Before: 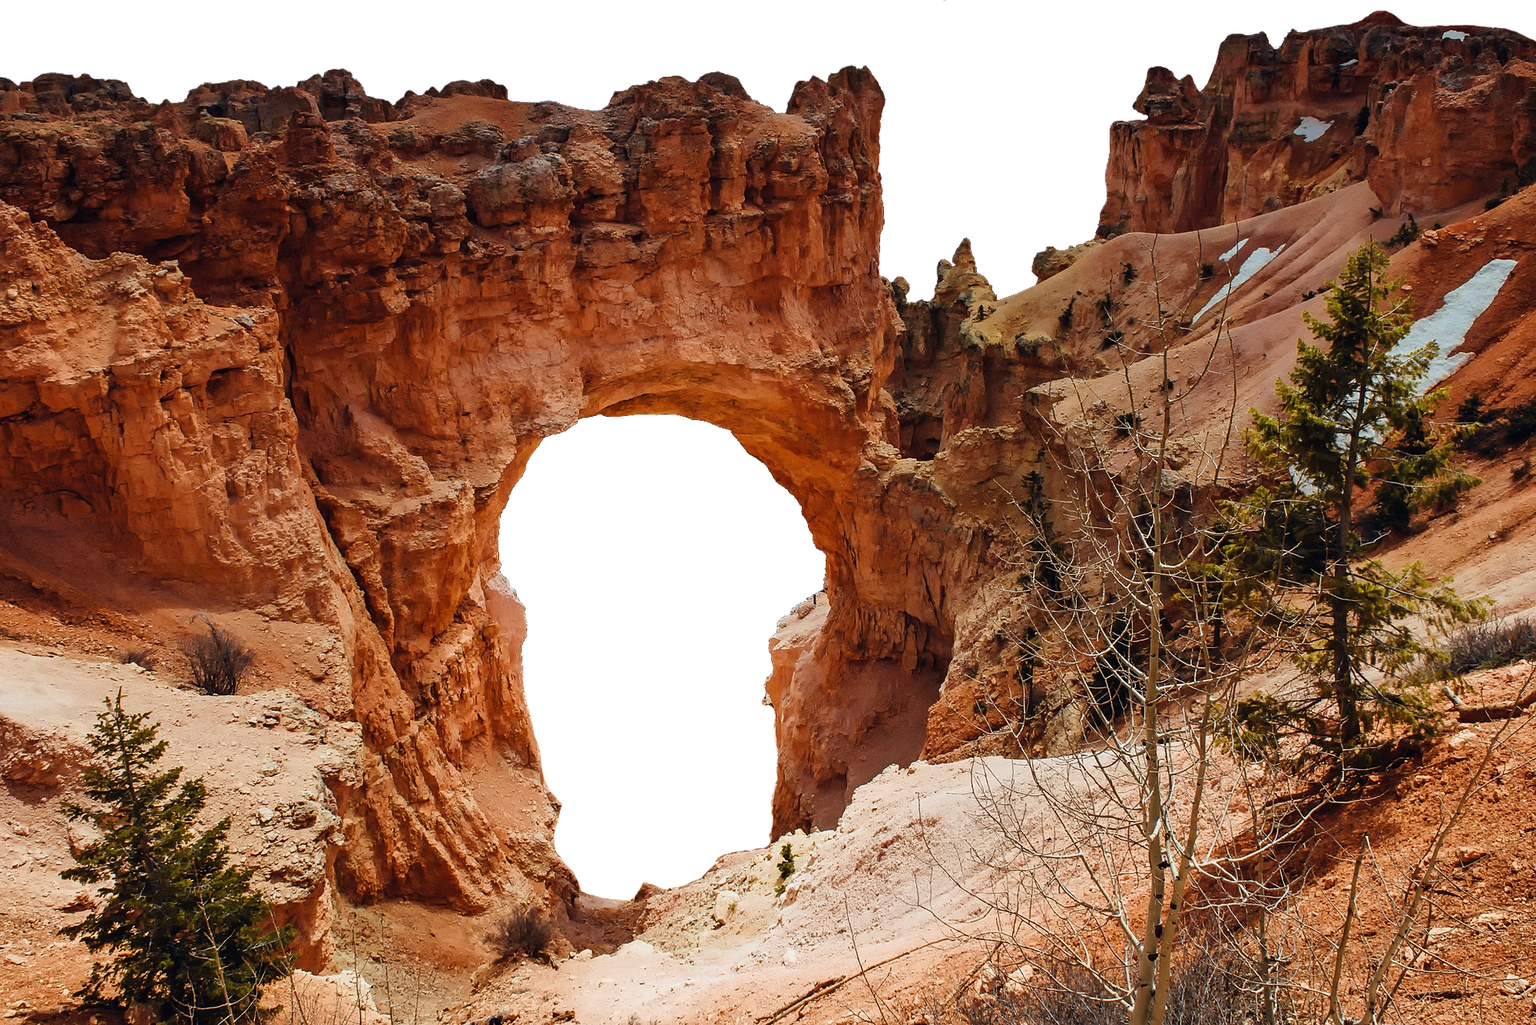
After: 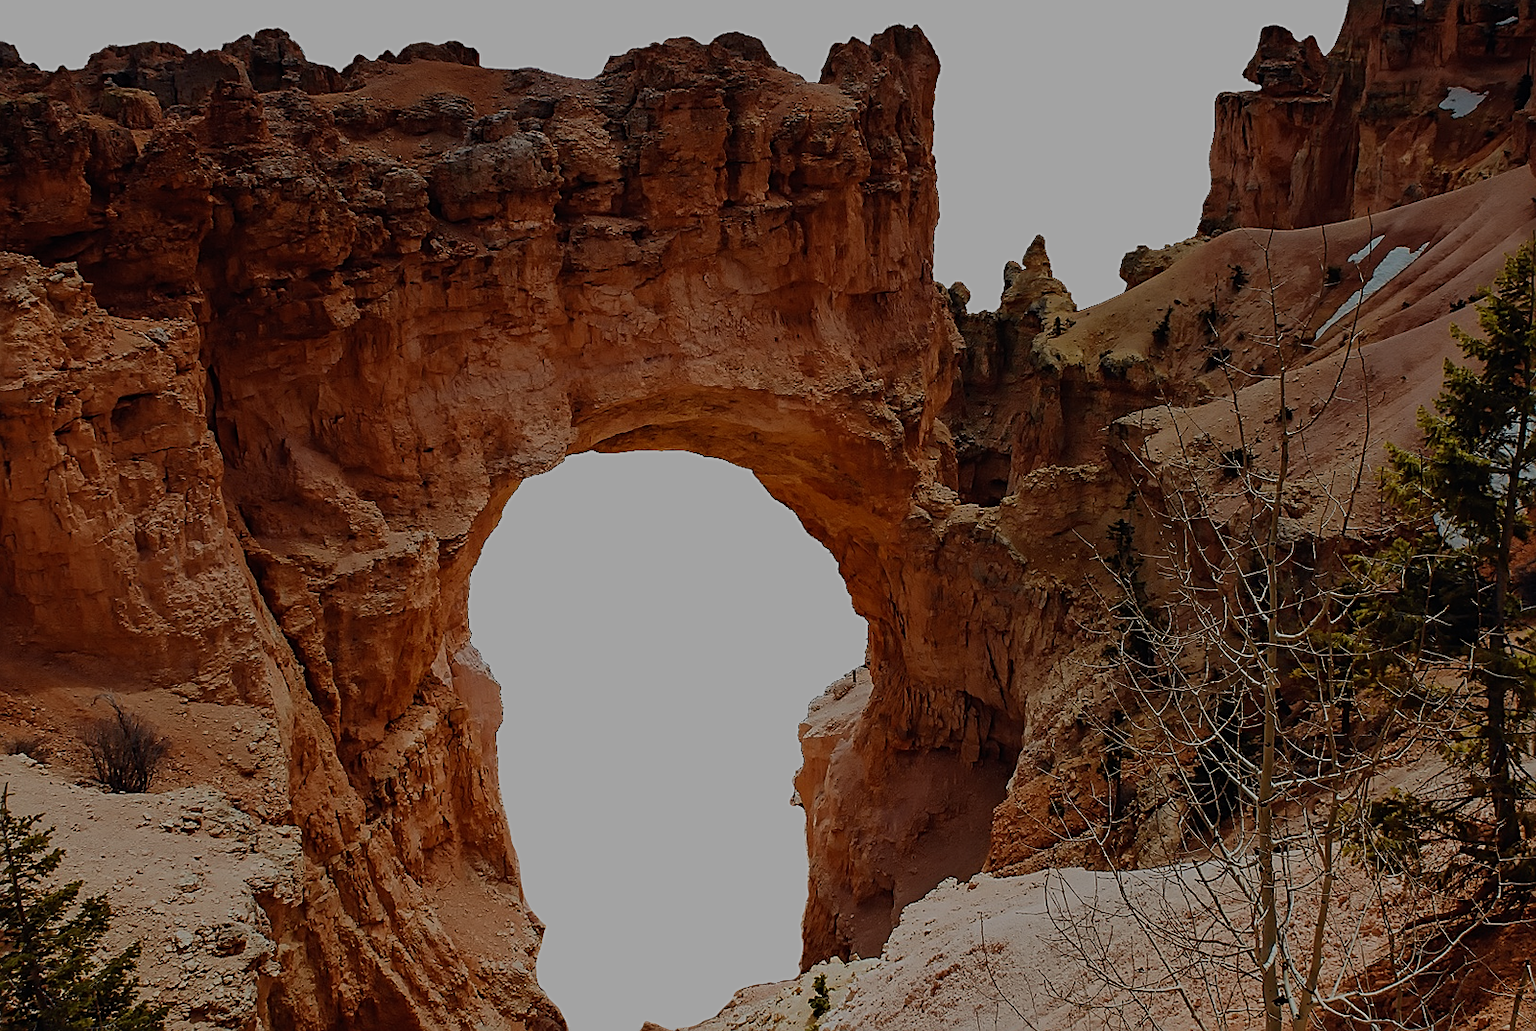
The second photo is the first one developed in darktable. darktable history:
exposure: exposure -1.451 EV, compensate highlight preservation false
sharpen: on, module defaults
crop and rotate: left 7.55%, top 4.521%, right 10.558%, bottom 12.994%
